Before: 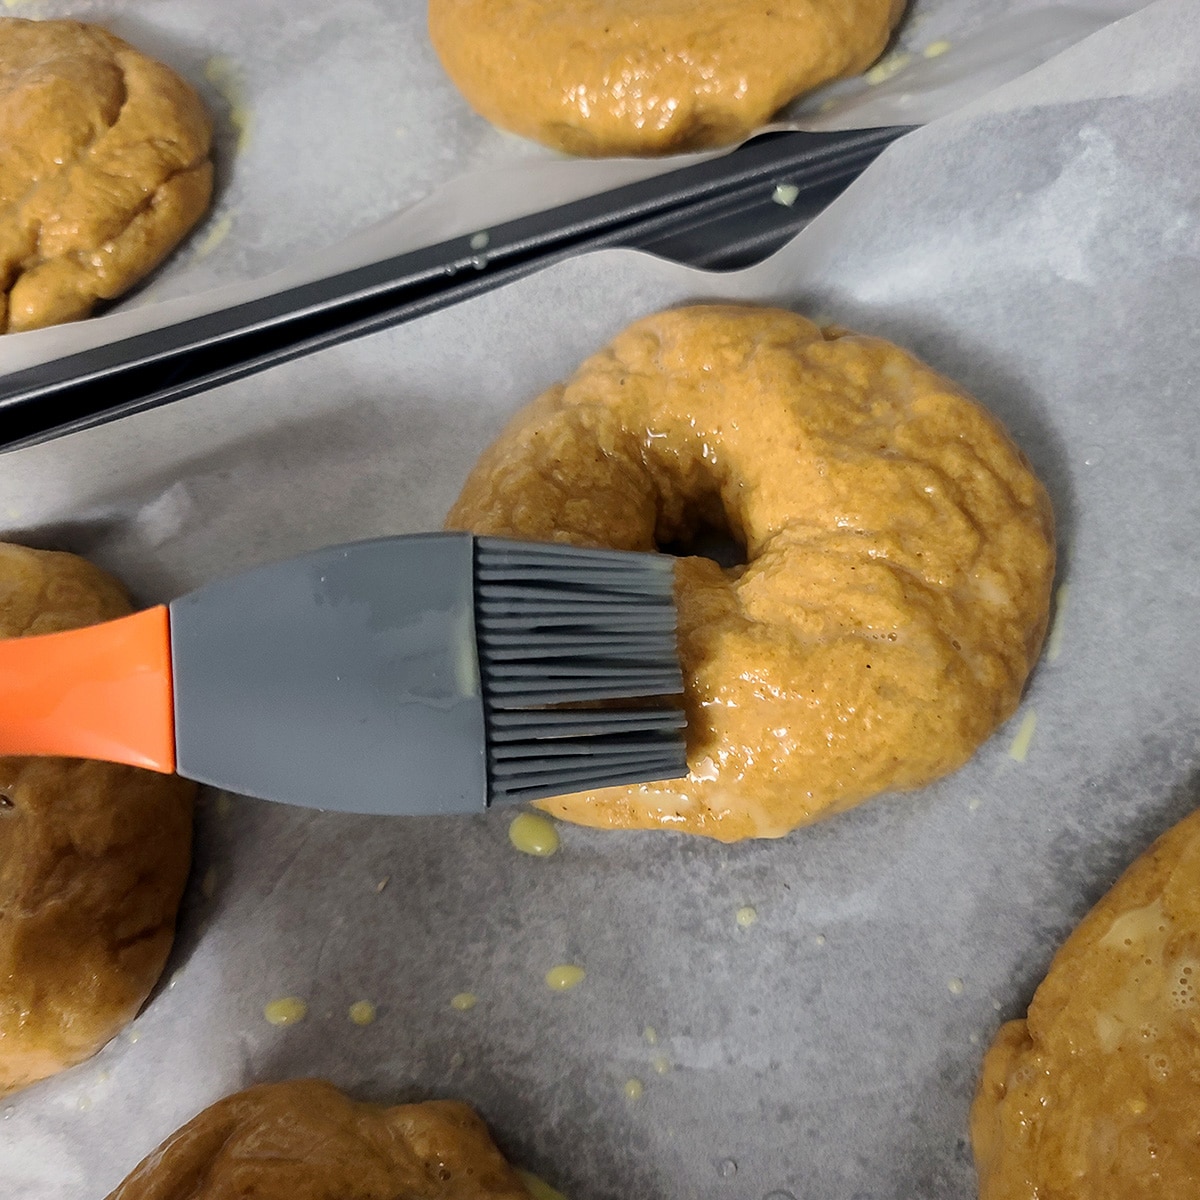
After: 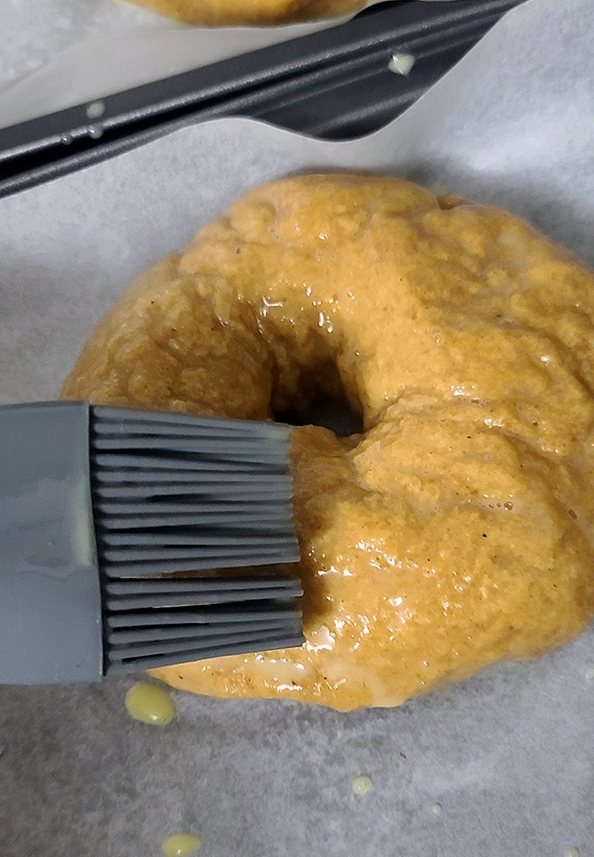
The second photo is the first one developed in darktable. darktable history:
crop: left 32.075%, top 10.976%, right 18.355%, bottom 17.596%
white balance: red 0.983, blue 1.036
